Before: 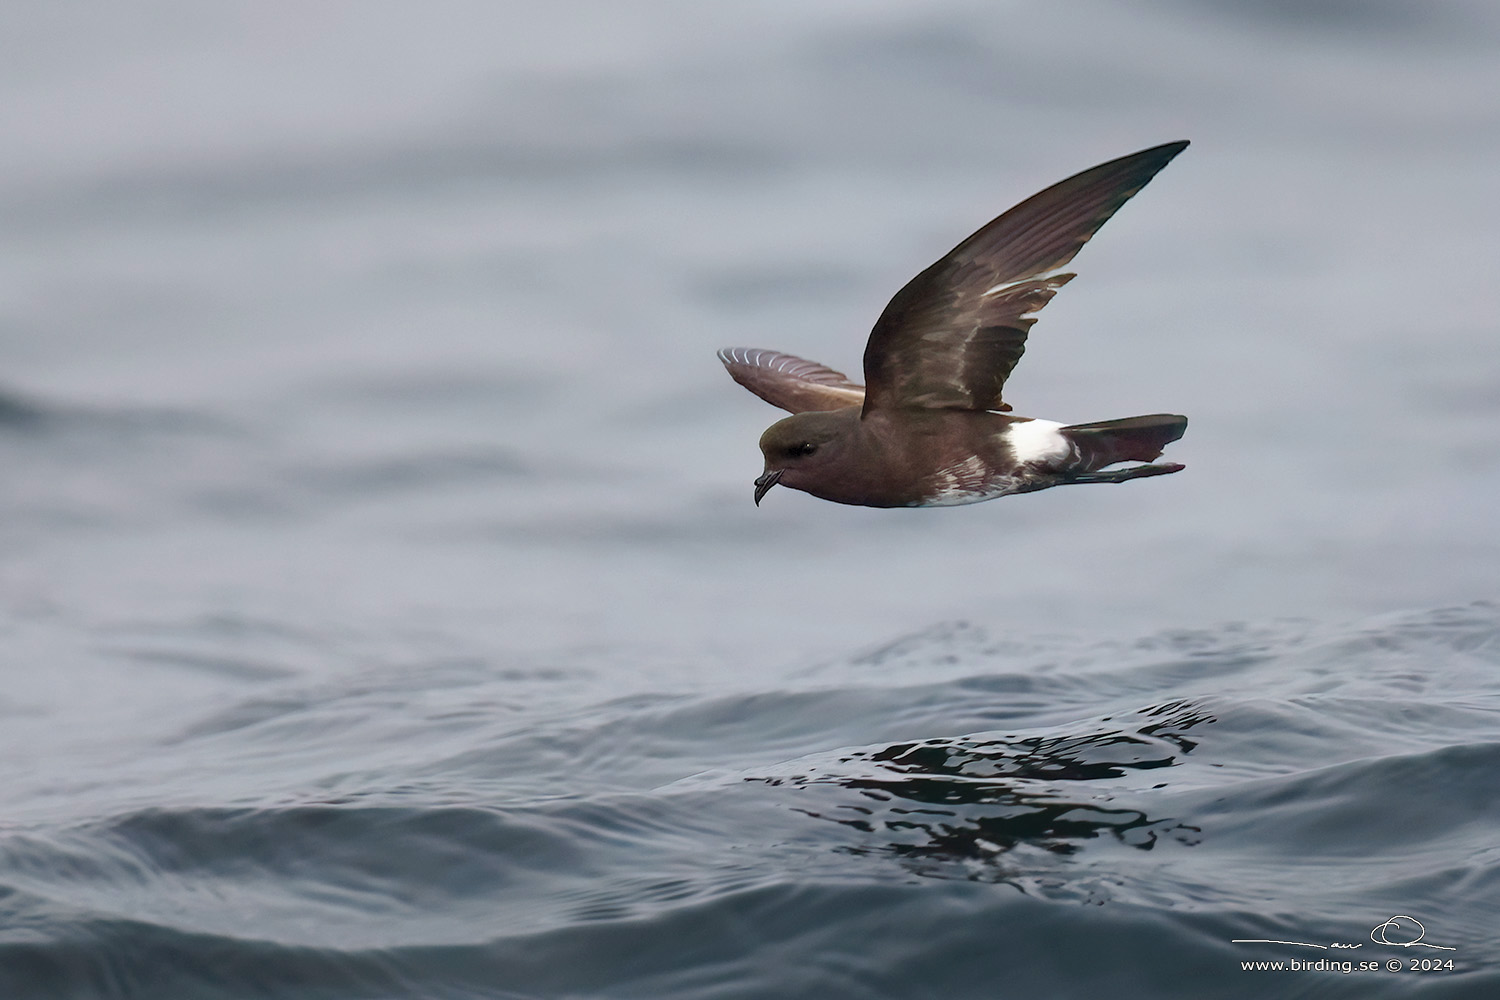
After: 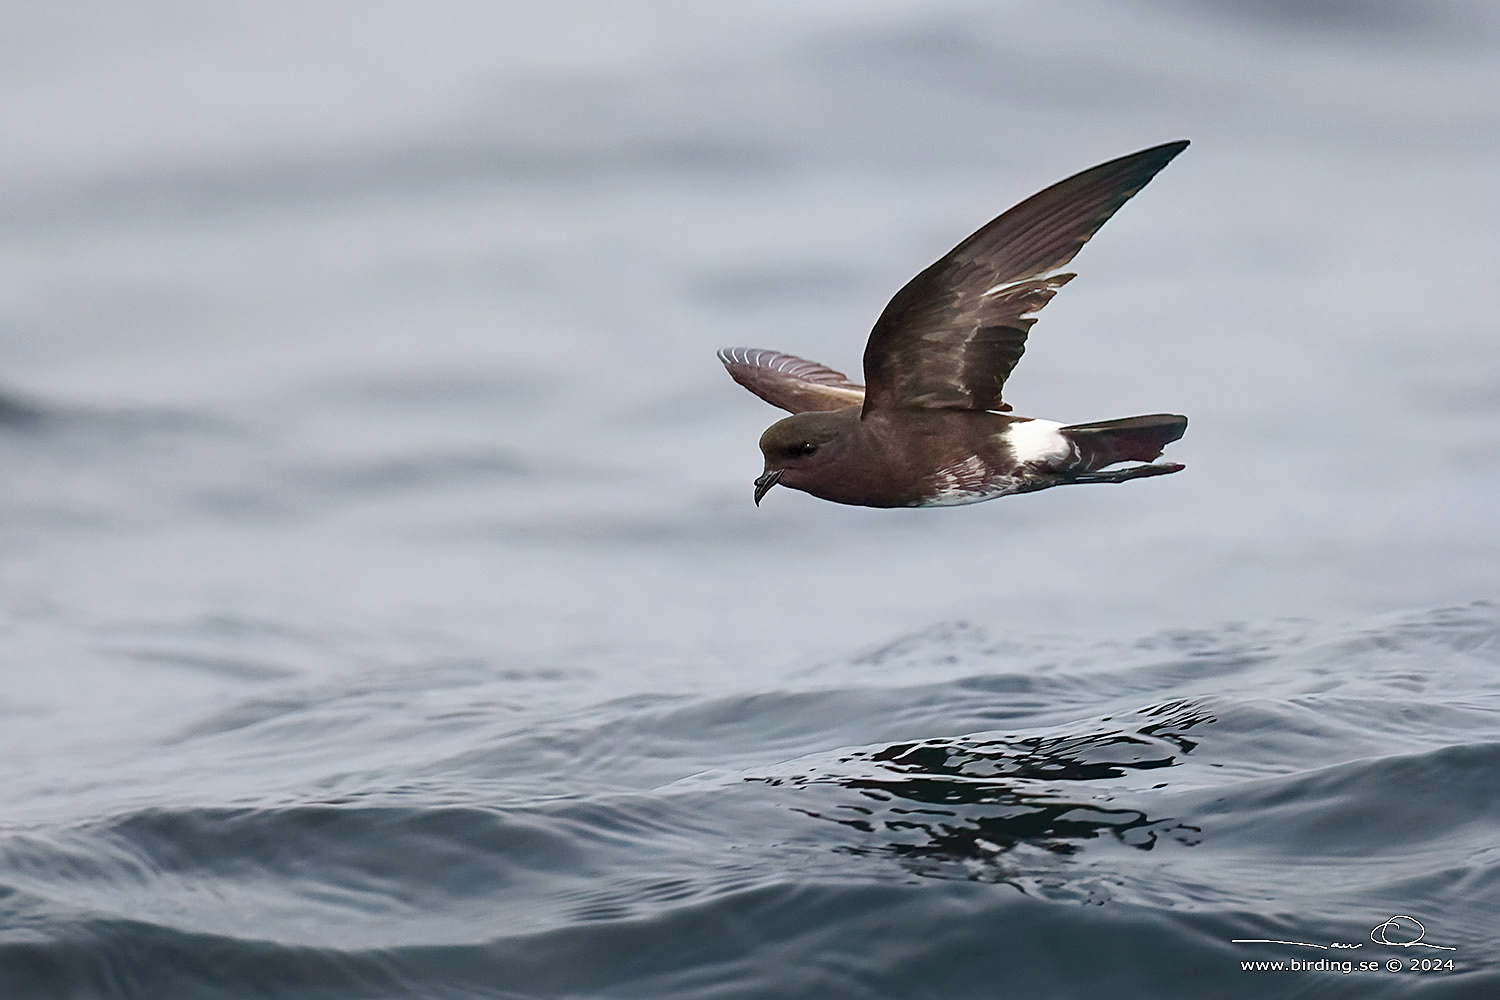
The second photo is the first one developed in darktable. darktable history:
contrast brightness saturation: contrast 0.148, brightness 0.046
sharpen: on, module defaults
